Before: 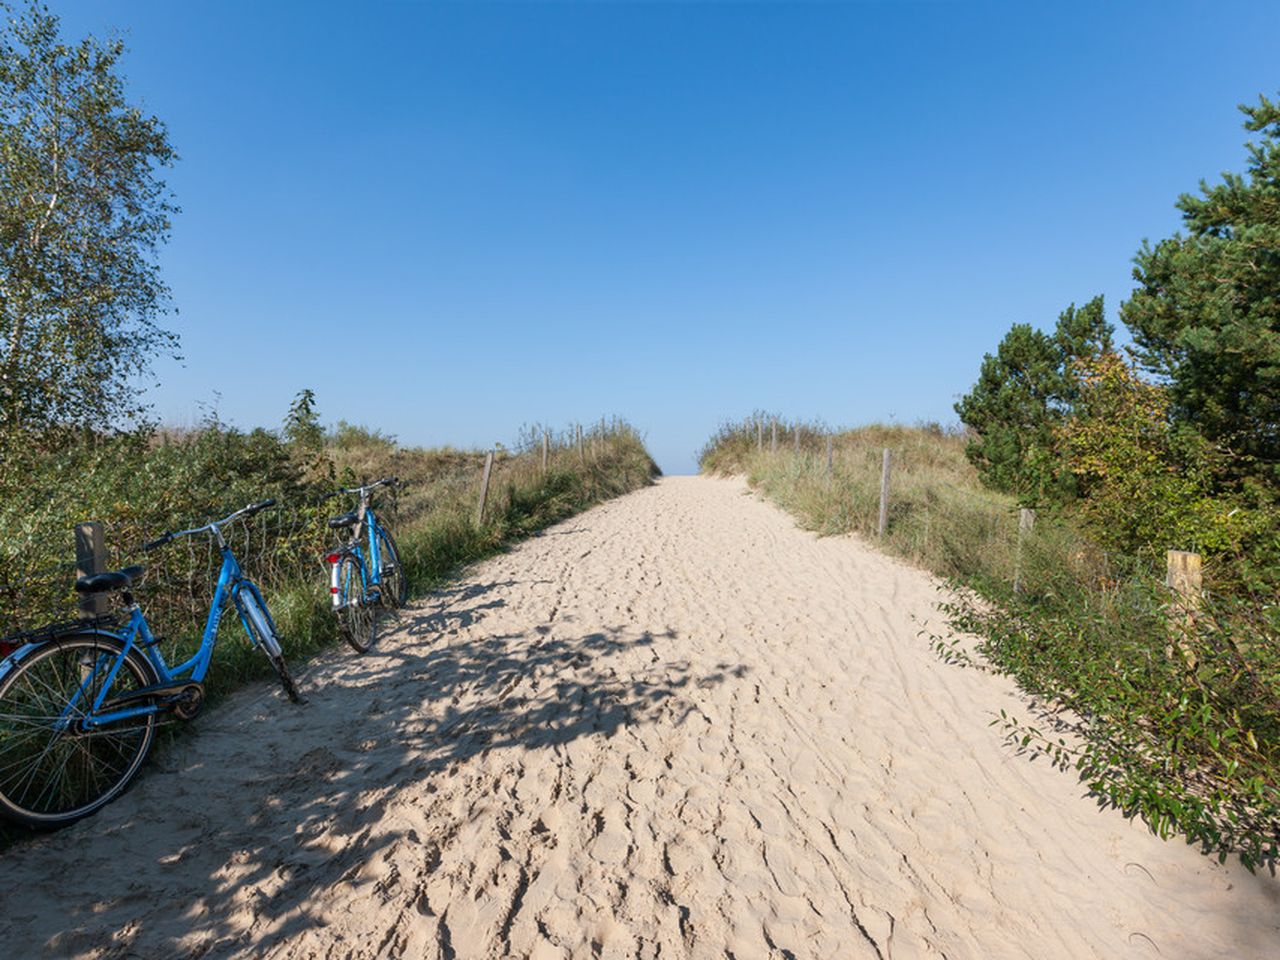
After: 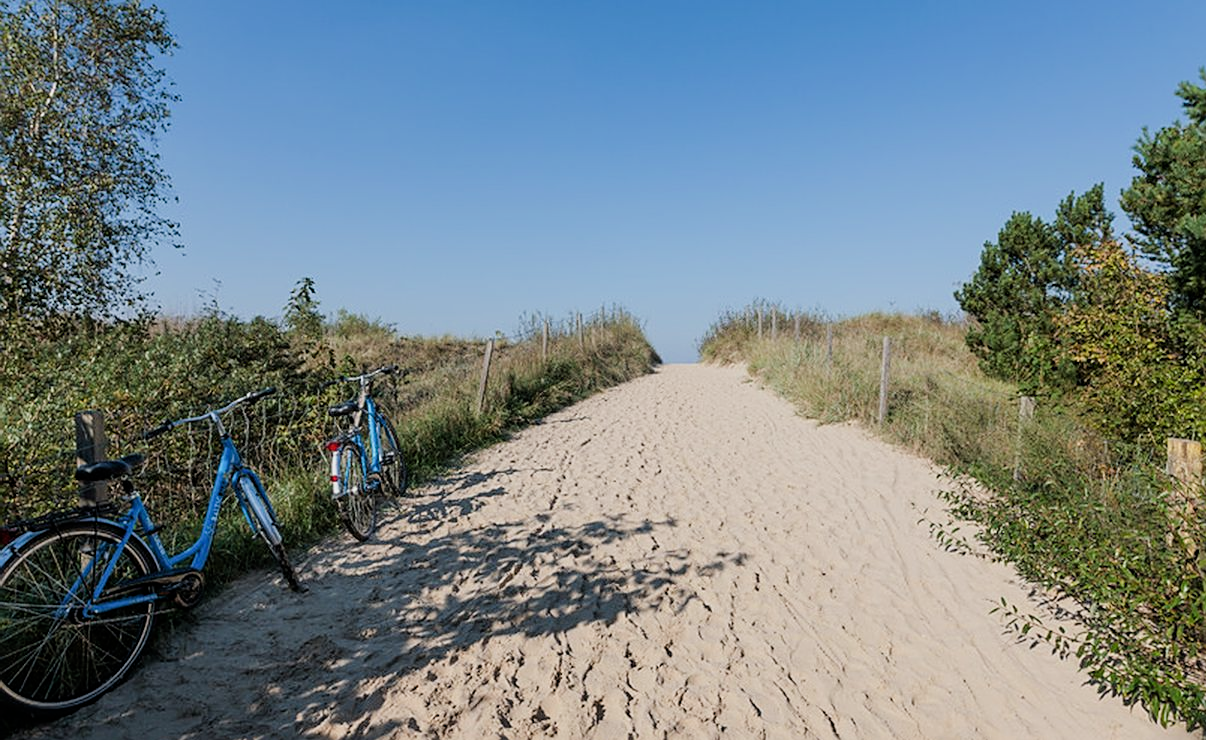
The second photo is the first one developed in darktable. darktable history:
crop and rotate: angle 0.03°, top 11.643%, right 5.651%, bottom 11.189%
sharpen: on, module defaults
filmic rgb: black relative exposure -8.15 EV, white relative exposure 3.76 EV, hardness 4.46
